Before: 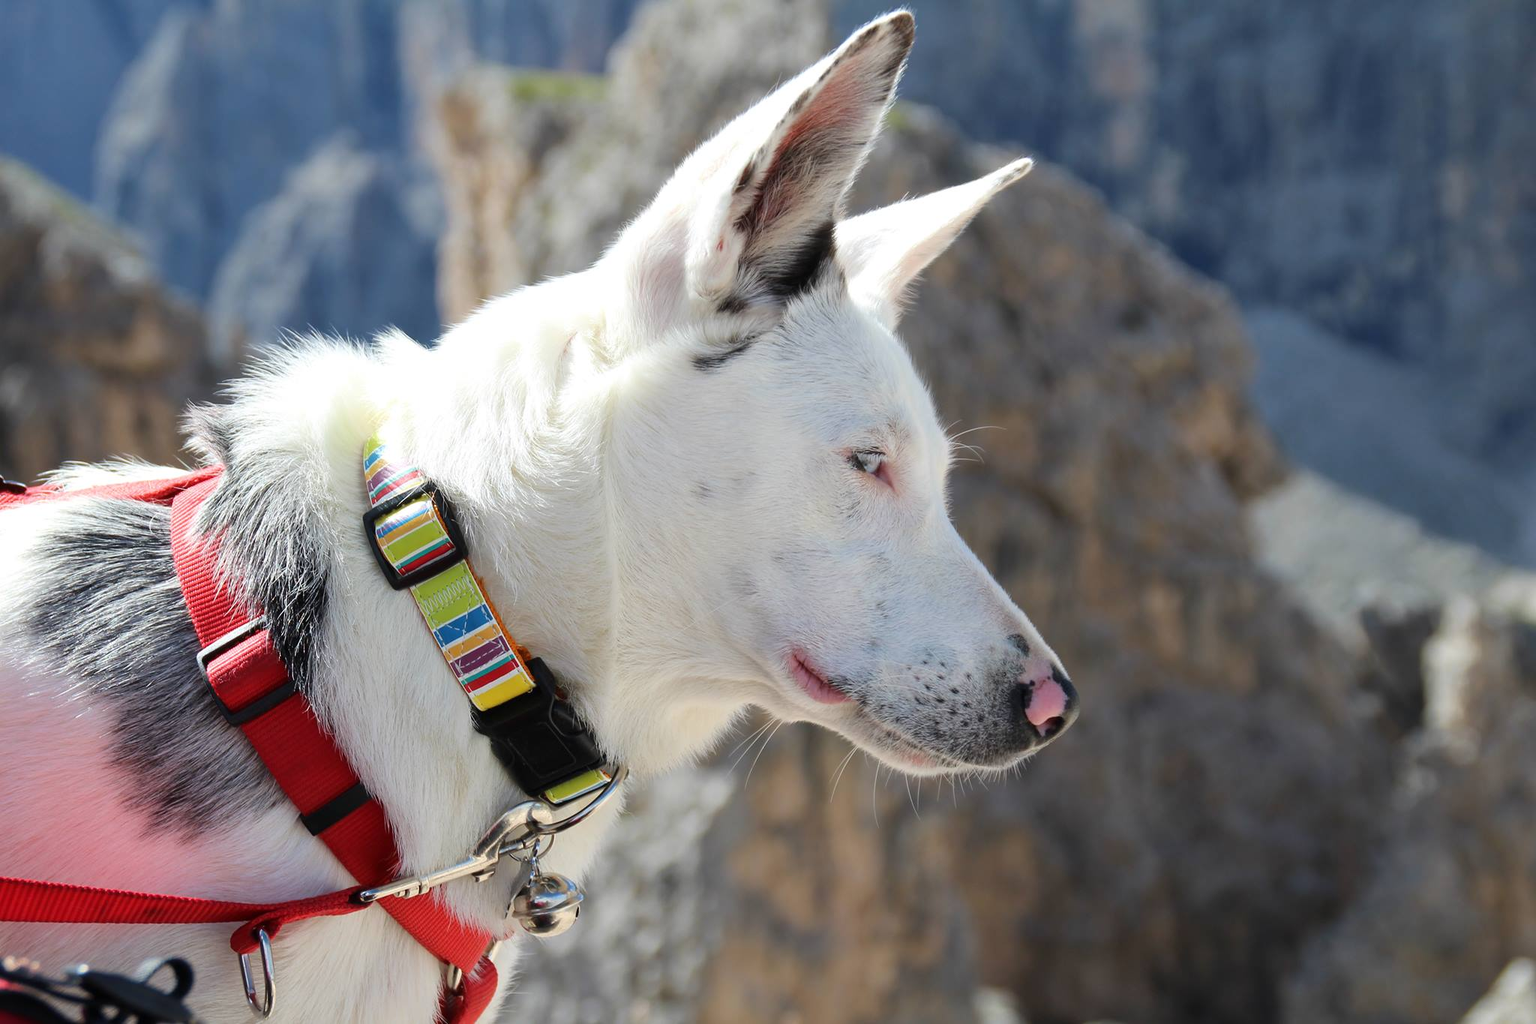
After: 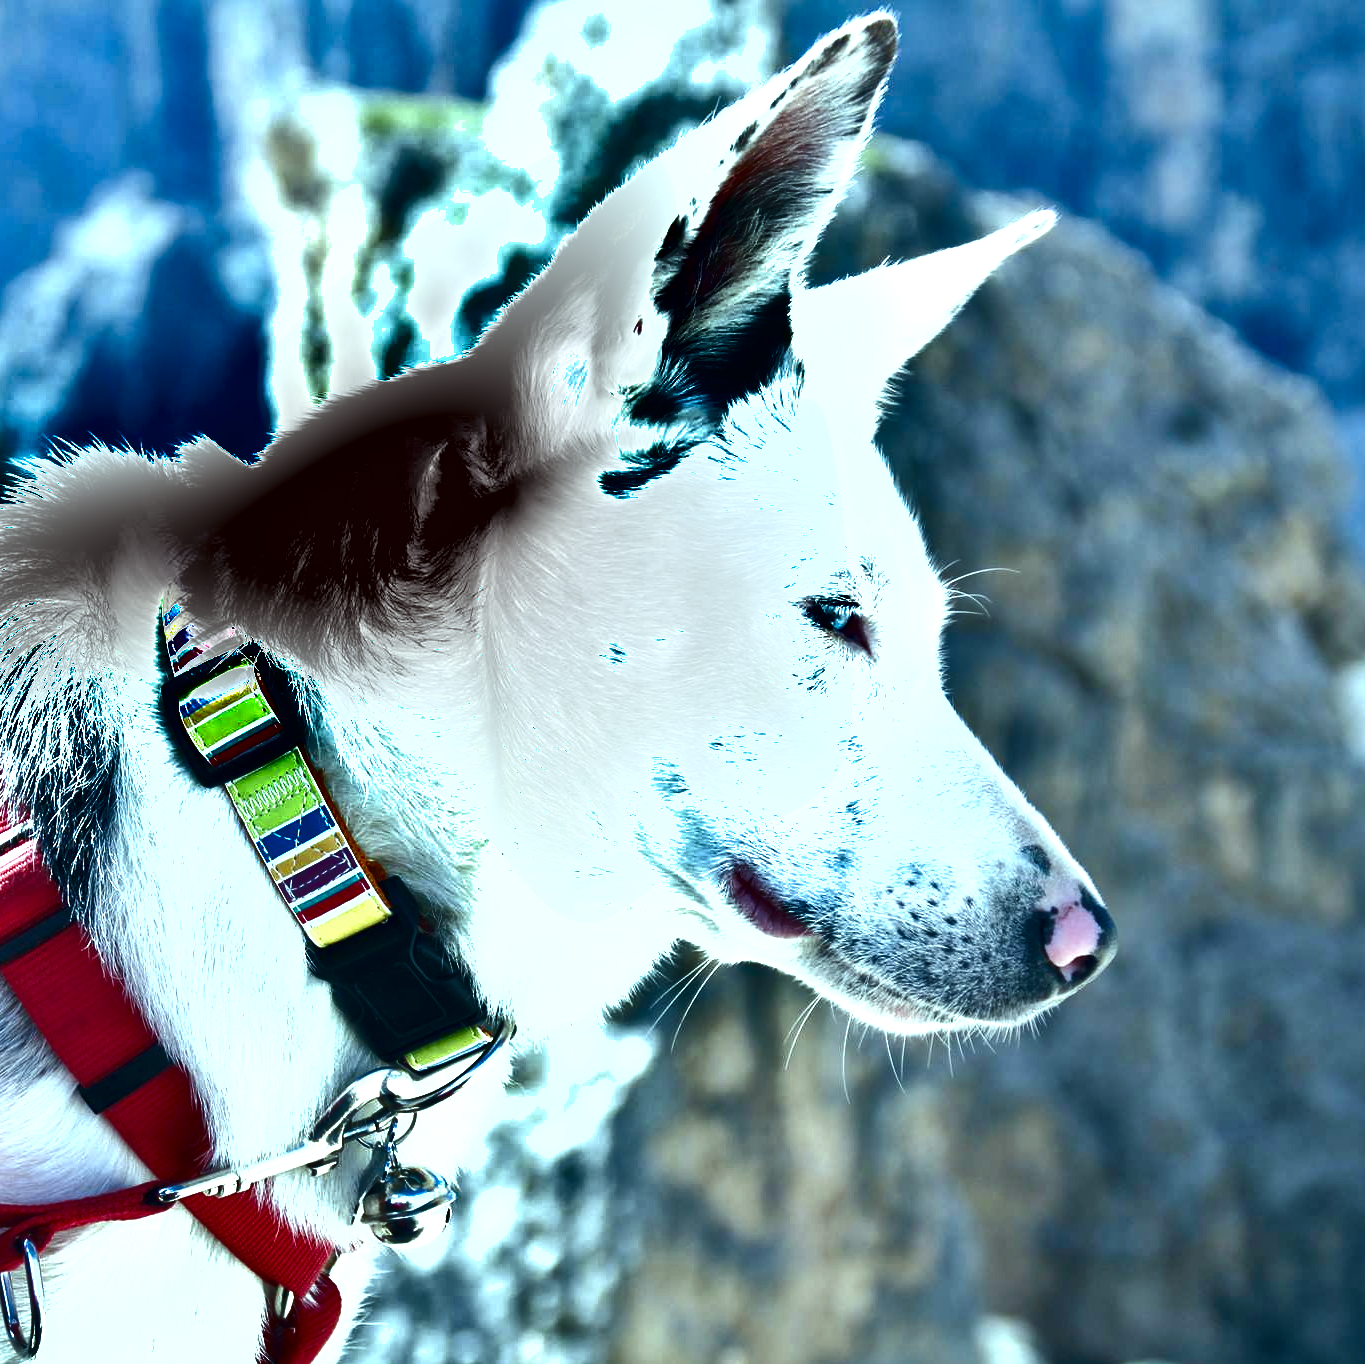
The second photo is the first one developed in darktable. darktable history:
crop and rotate: left 15.754%, right 17.579%
color balance: mode lift, gamma, gain (sRGB), lift [0.997, 0.979, 1.021, 1.011], gamma [1, 1.084, 0.916, 0.998], gain [1, 0.87, 1.13, 1.101], contrast 4.55%, contrast fulcrum 38.24%, output saturation 104.09%
shadows and highlights: radius 100.41, shadows 50.55, highlights -64.36, highlights color adjustment 49.82%, soften with gaussian
local contrast: mode bilateral grid, contrast 20, coarseness 50, detail 132%, midtone range 0.2
exposure: black level correction -0.005, exposure 0.622 EV, compensate highlight preservation false
color calibration: illuminant as shot in camera, x 0.378, y 0.381, temperature 4093.13 K, saturation algorithm version 1 (2020)
color balance rgb: shadows lift › chroma 2.79%, shadows lift › hue 190.66°, power › hue 171.85°, highlights gain › chroma 2.16%, highlights gain › hue 75.26°, global offset › luminance -0.51%, perceptual saturation grading › highlights -33.8%, perceptual saturation grading › mid-tones 14.98%, perceptual saturation grading › shadows 48.43%, perceptual brilliance grading › highlights 15.68%, perceptual brilliance grading › mid-tones 6.62%, perceptual brilliance grading › shadows -14.98%, global vibrance 11.32%, contrast 5.05%
